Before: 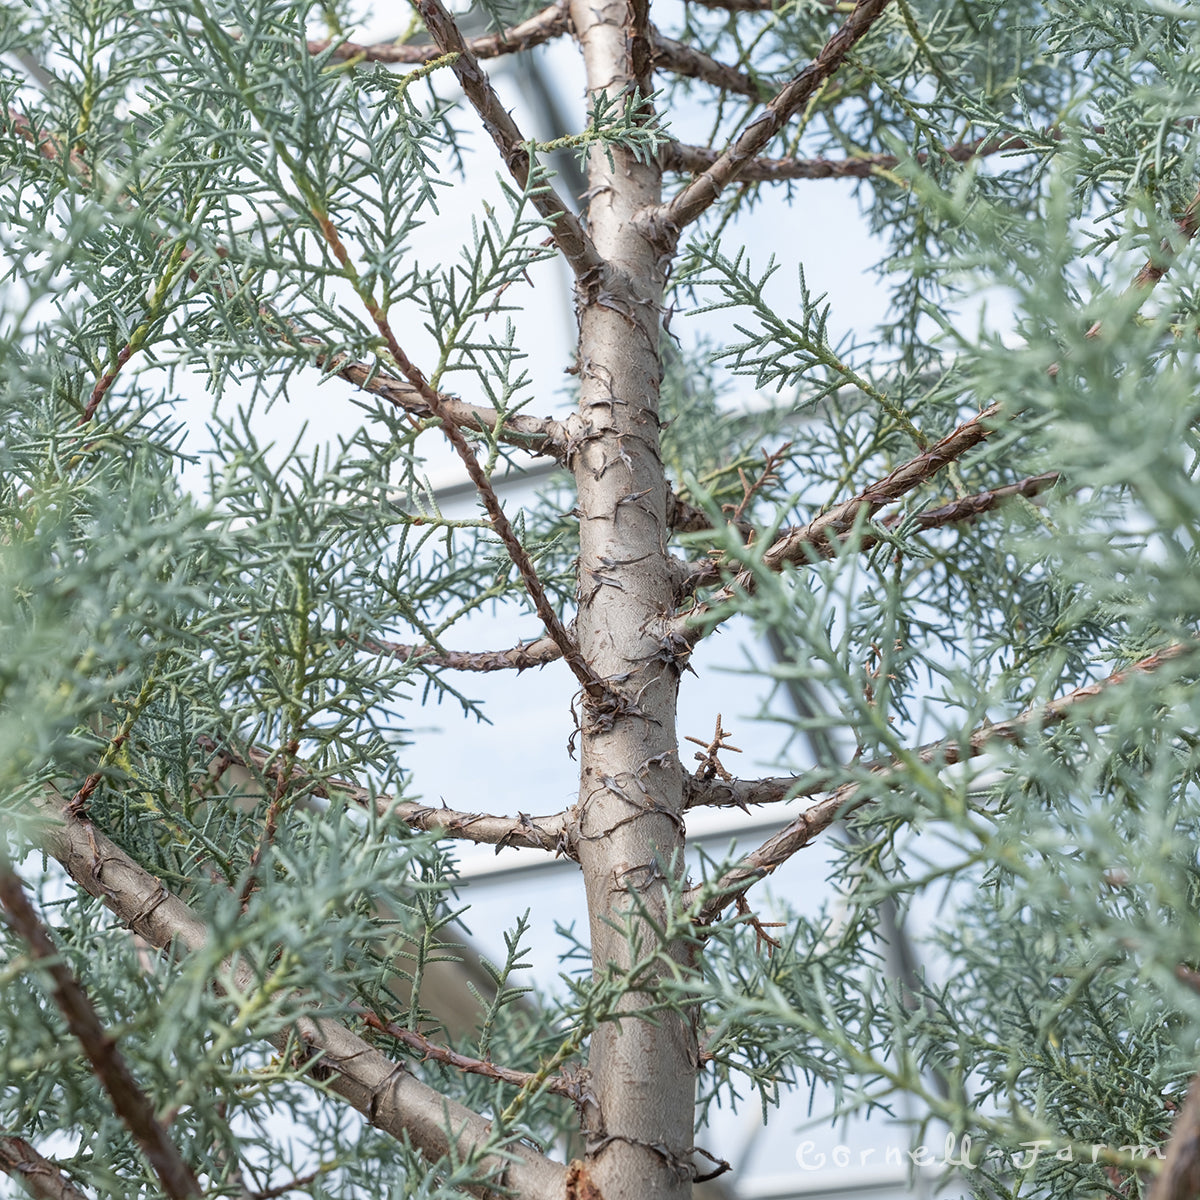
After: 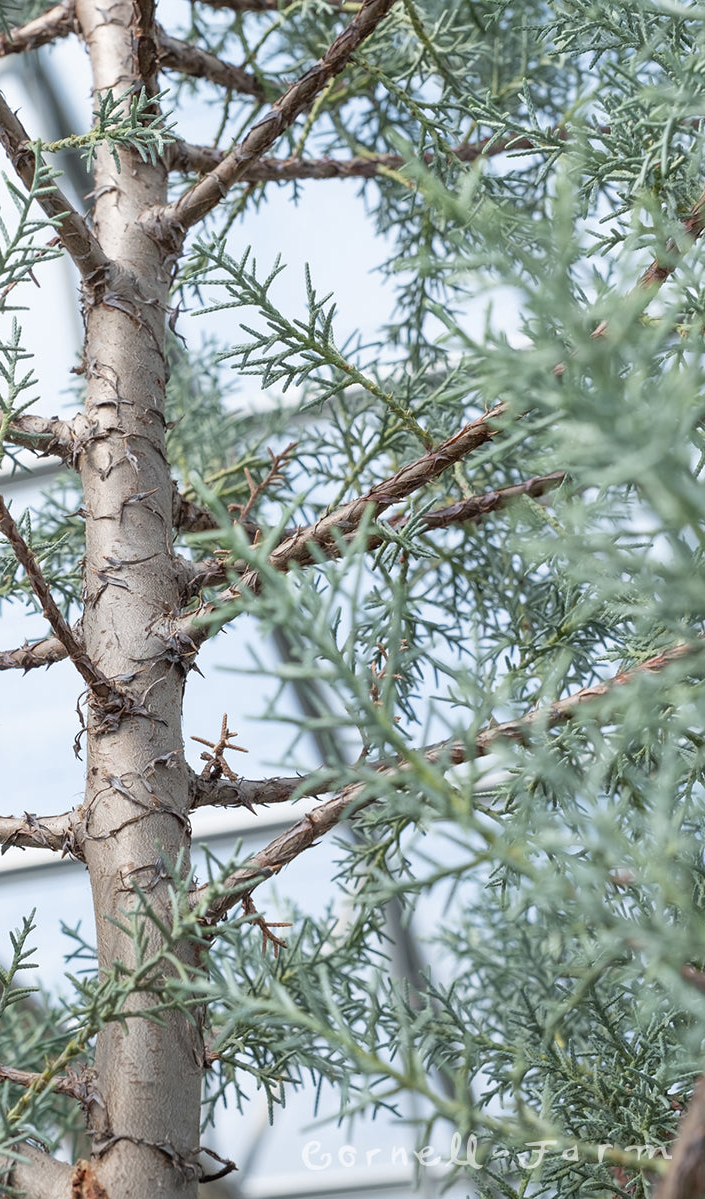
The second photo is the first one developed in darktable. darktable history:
crop: left 41.196%
